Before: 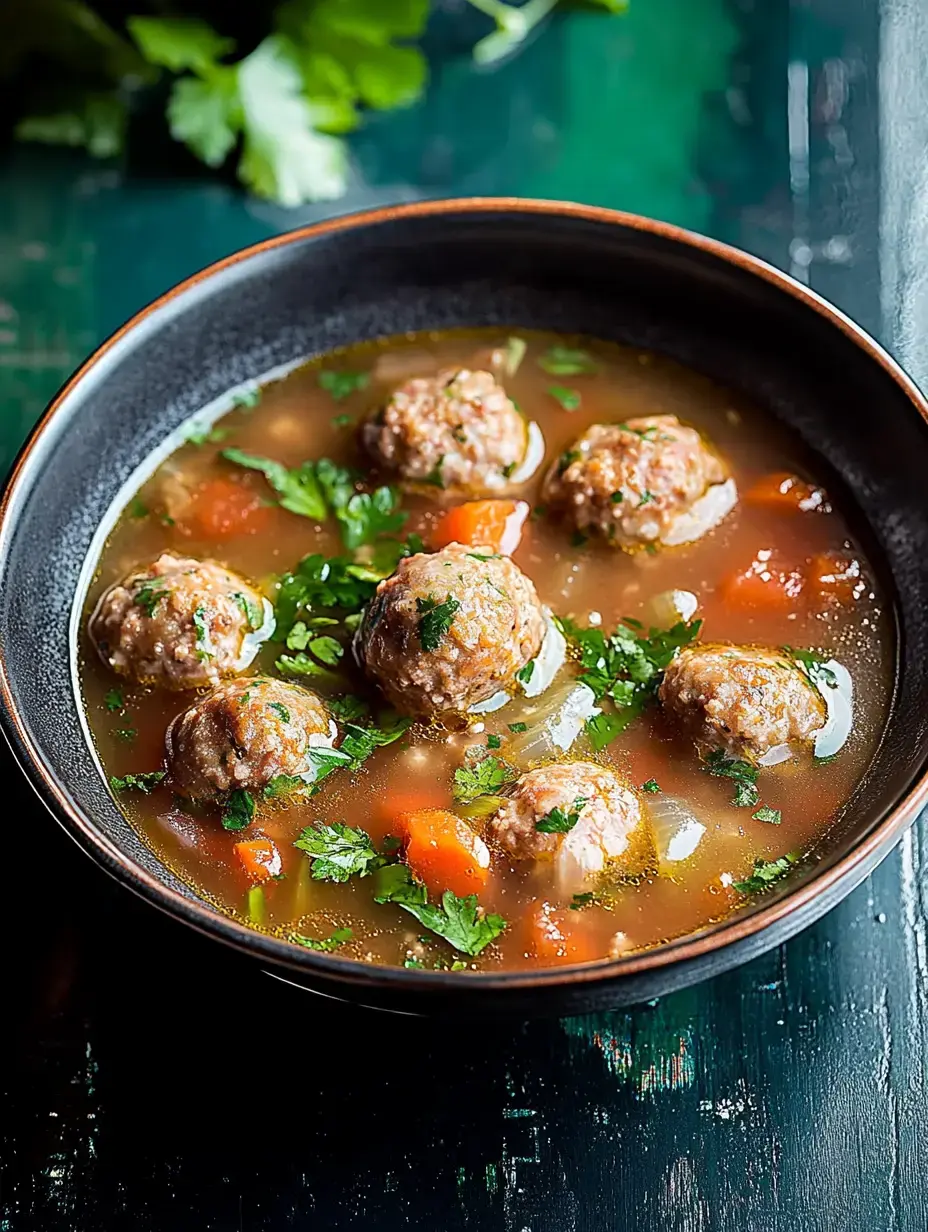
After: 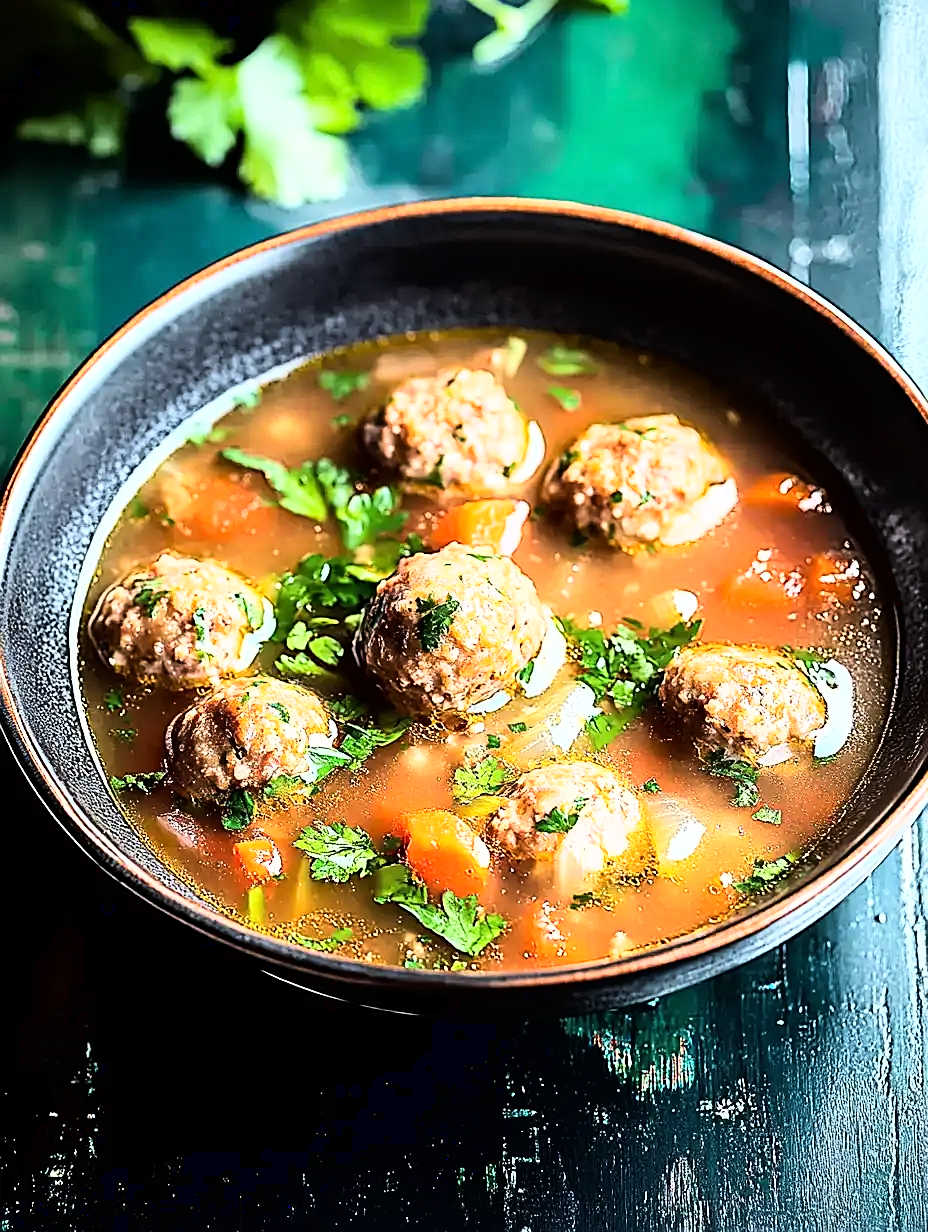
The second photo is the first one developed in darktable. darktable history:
sharpen: on, module defaults
base curve: curves: ch0 [(0, 0) (0.007, 0.004) (0.027, 0.03) (0.046, 0.07) (0.207, 0.54) (0.442, 0.872) (0.673, 0.972) (1, 1)]
